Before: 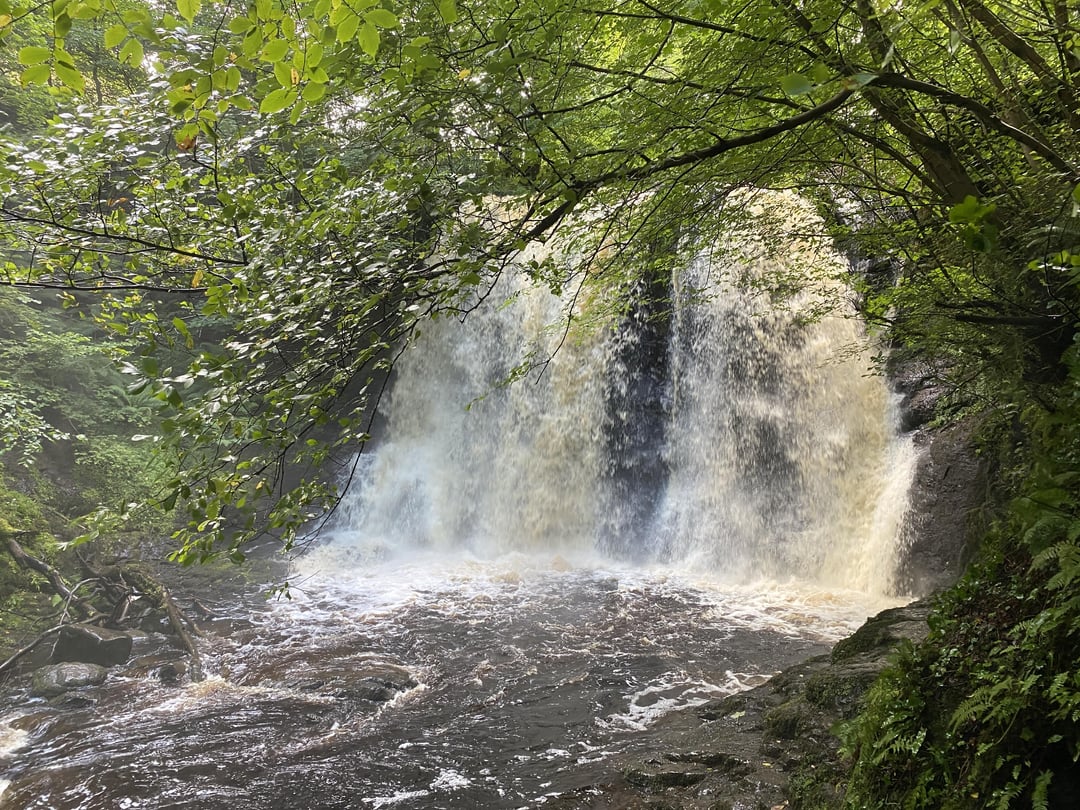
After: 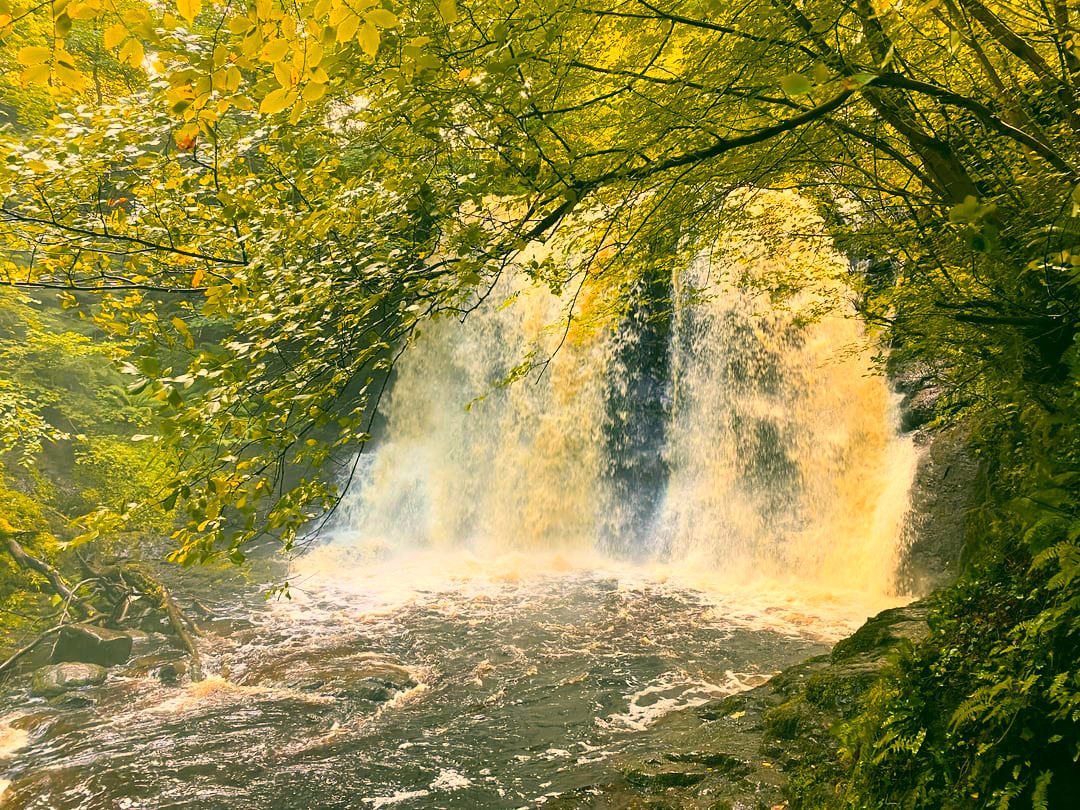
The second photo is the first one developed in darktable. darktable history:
color zones: curves: ch1 [(0.235, 0.558) (0.75, 0.5)]; ch2 [(0.25, 0.462) (0.749, 0.457)], mix 25.94%
color correction: highlights a* 5.3, highlights b* 24.26, shadows a* -15.58, shadows b* 4.02
contrast brightness saturation: contrast 0.2, brightness 0.2, saturation 0.8
